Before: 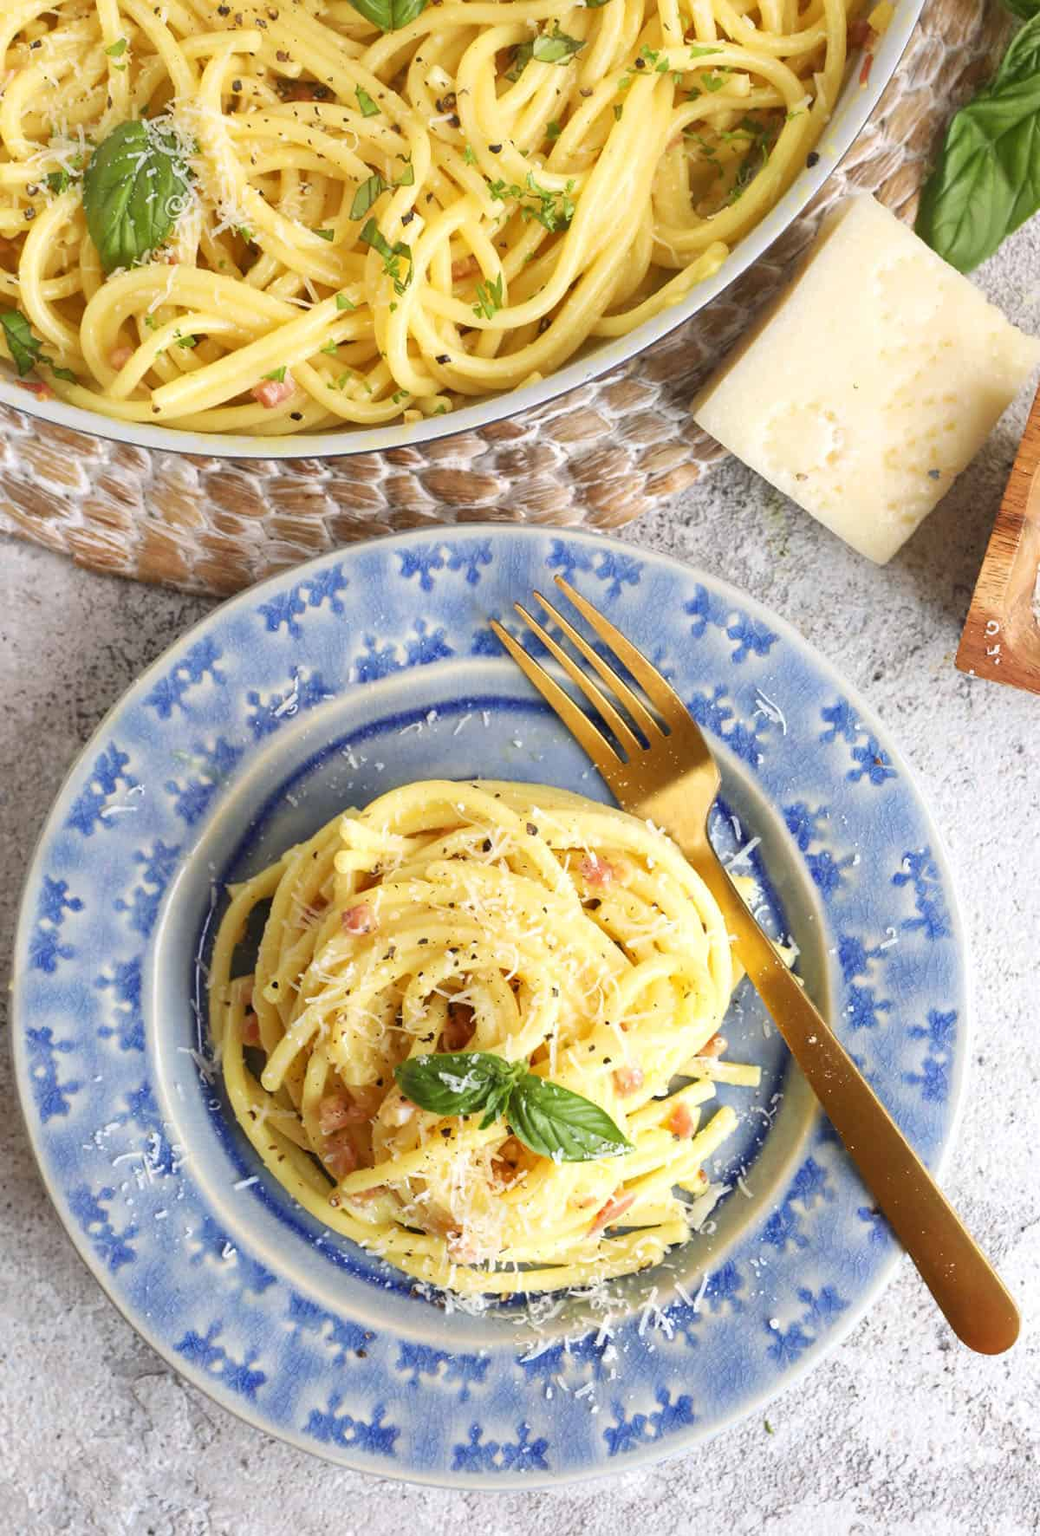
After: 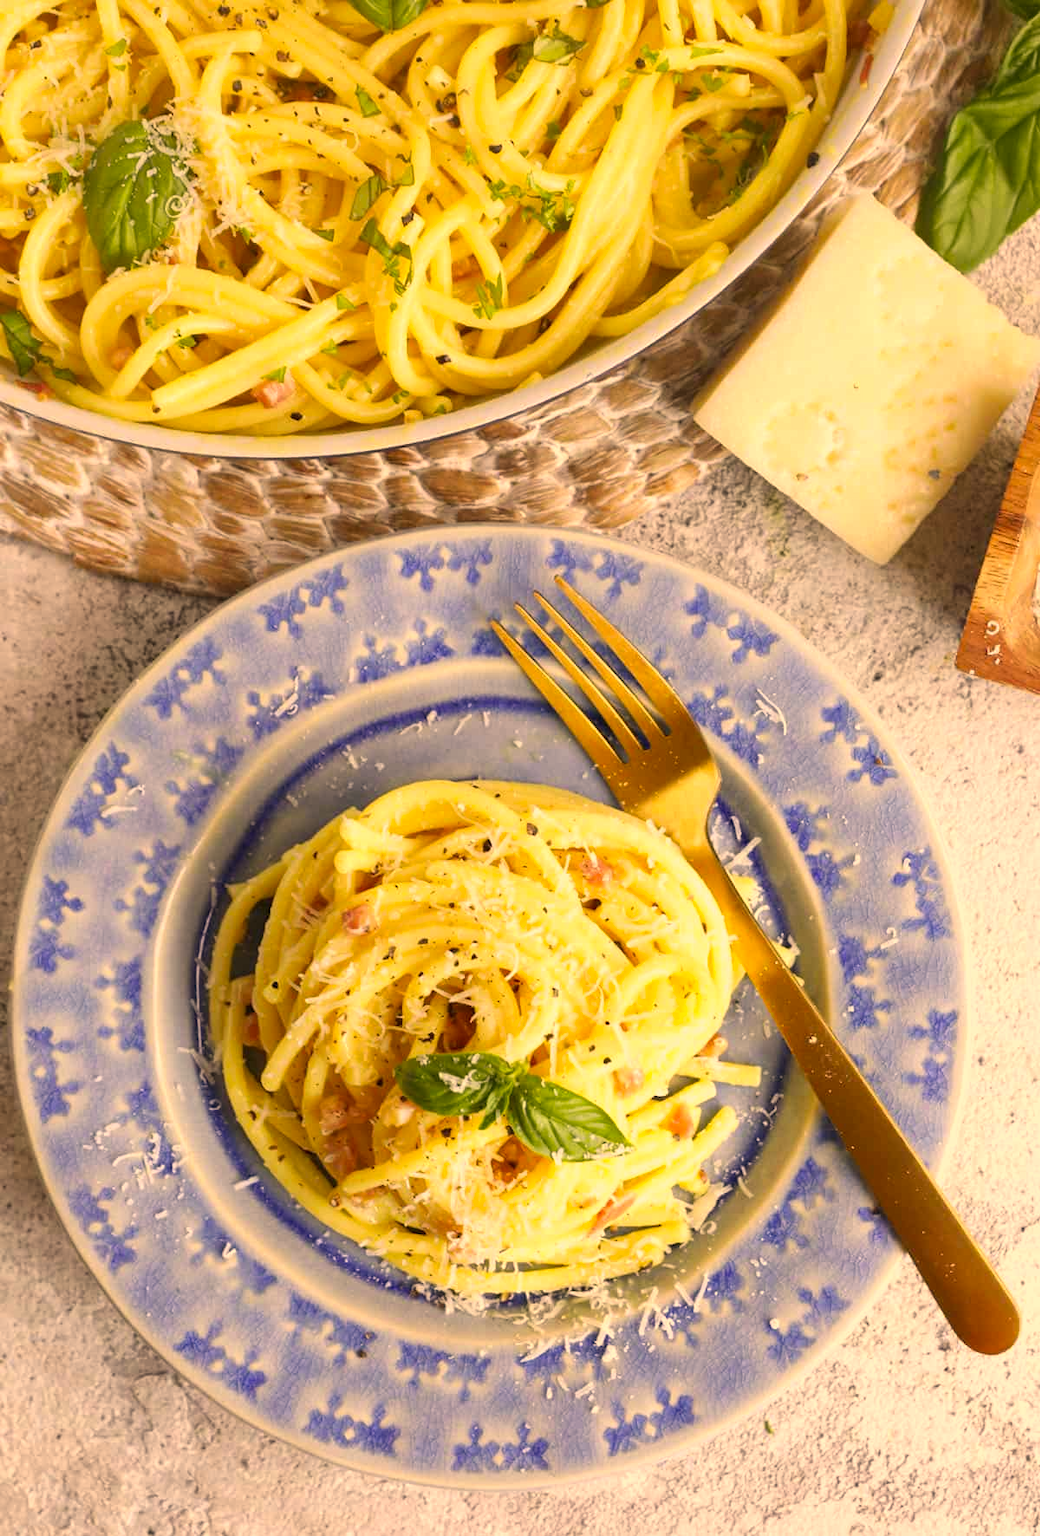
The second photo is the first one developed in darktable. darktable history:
color correction: highlights a* 14.8, highlights b* 31.96
